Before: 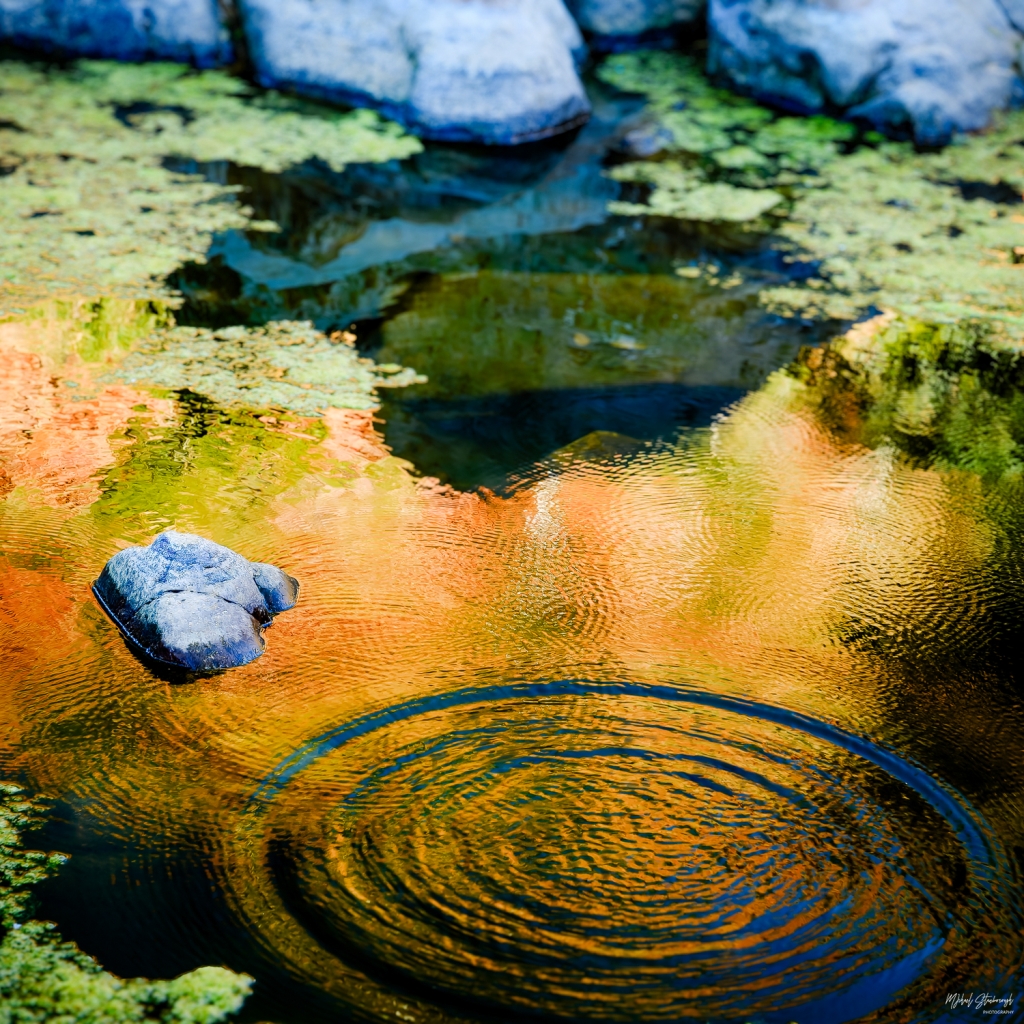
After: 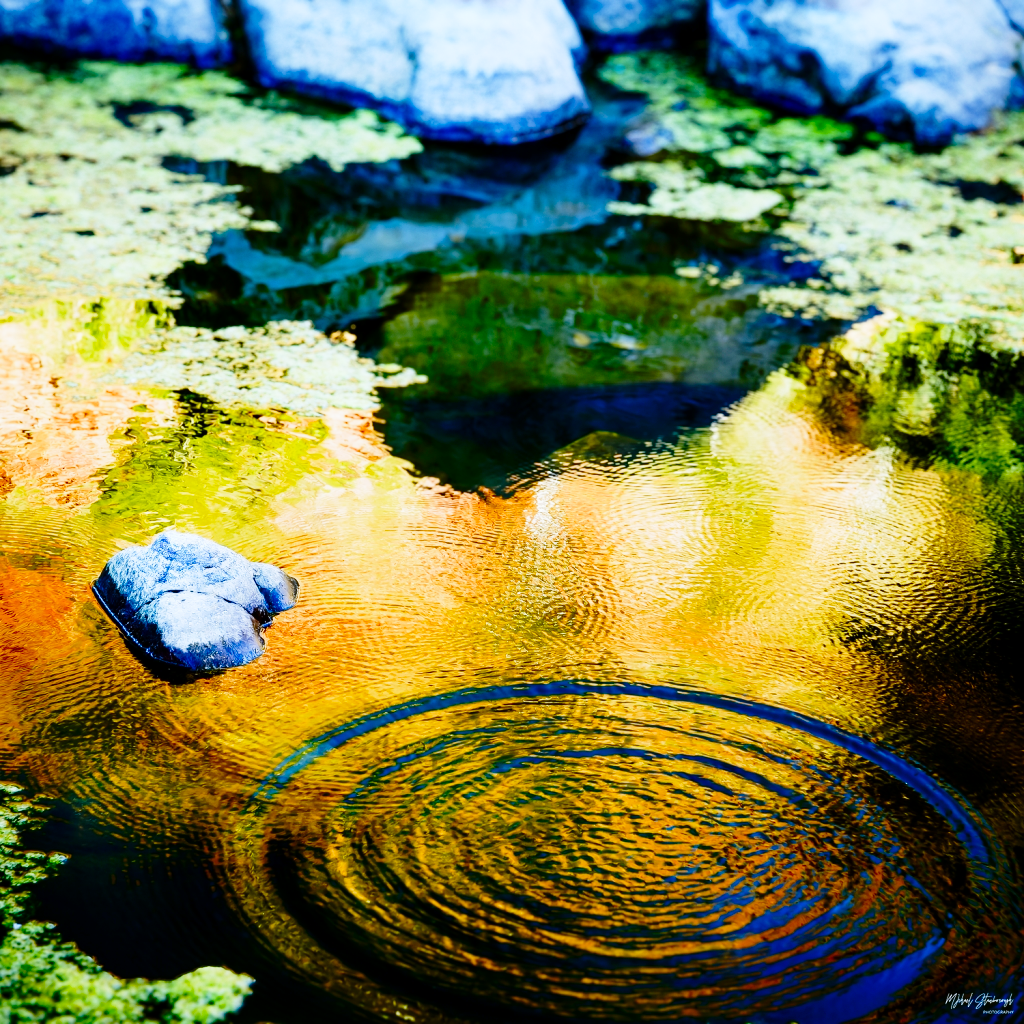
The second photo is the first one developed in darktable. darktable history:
white balance: red 0.931, blue 1.11
base curve: curves: ch0 [(0, 0) (0.028, 0.03) (0.121, 0.232) (0.46, 0.748) (0.859, 0.968) (1, 1)], preserve colors none
contrast brightness saturation: contrast 0.07, brightness -0.14, saturation 0.11
tone equalizer: -8 EV 0.06 EV, smoothing diameter 25%, edges refinement/feathering 10, preserve details guided filter
